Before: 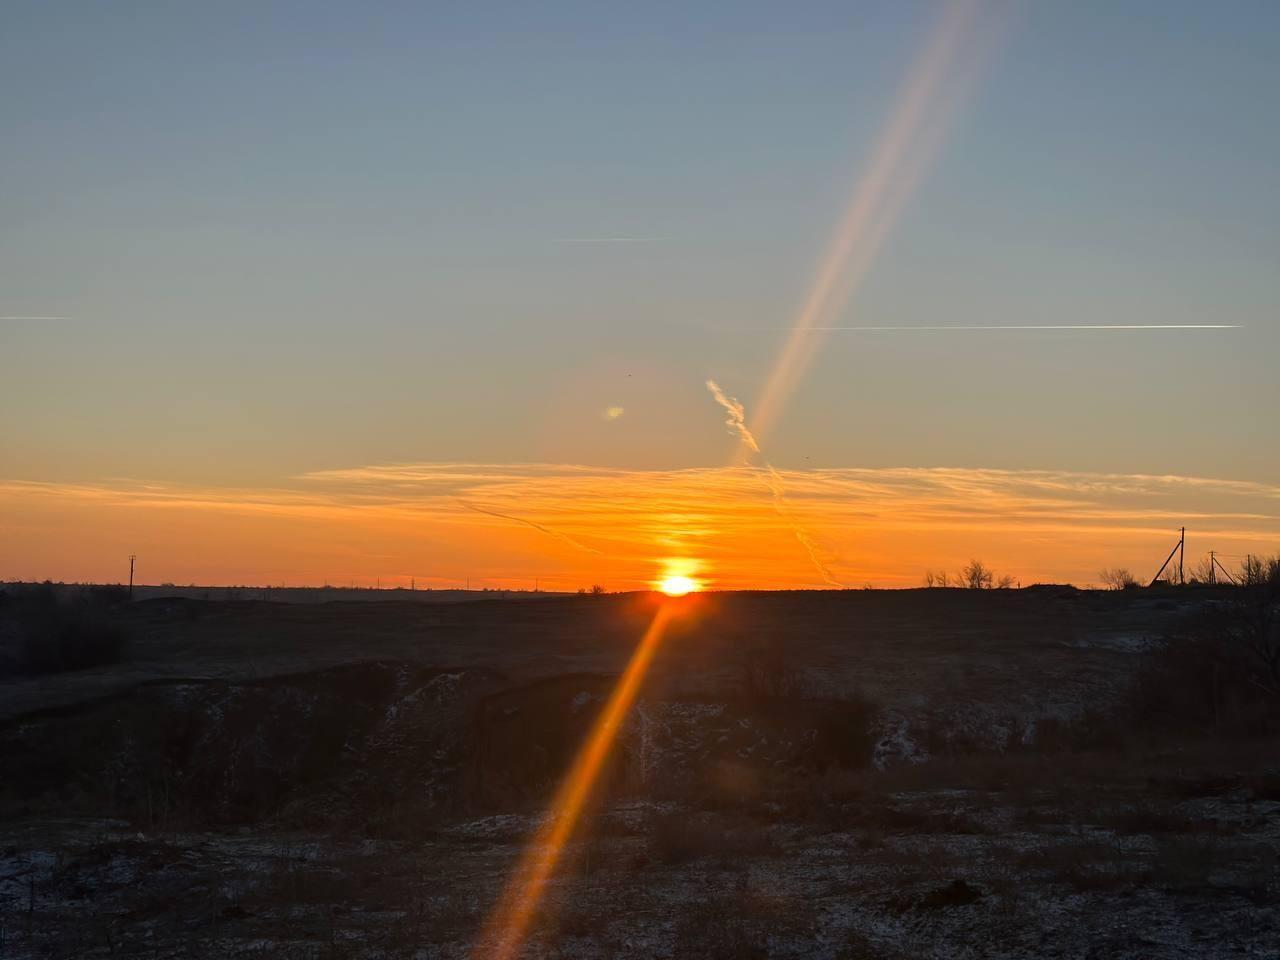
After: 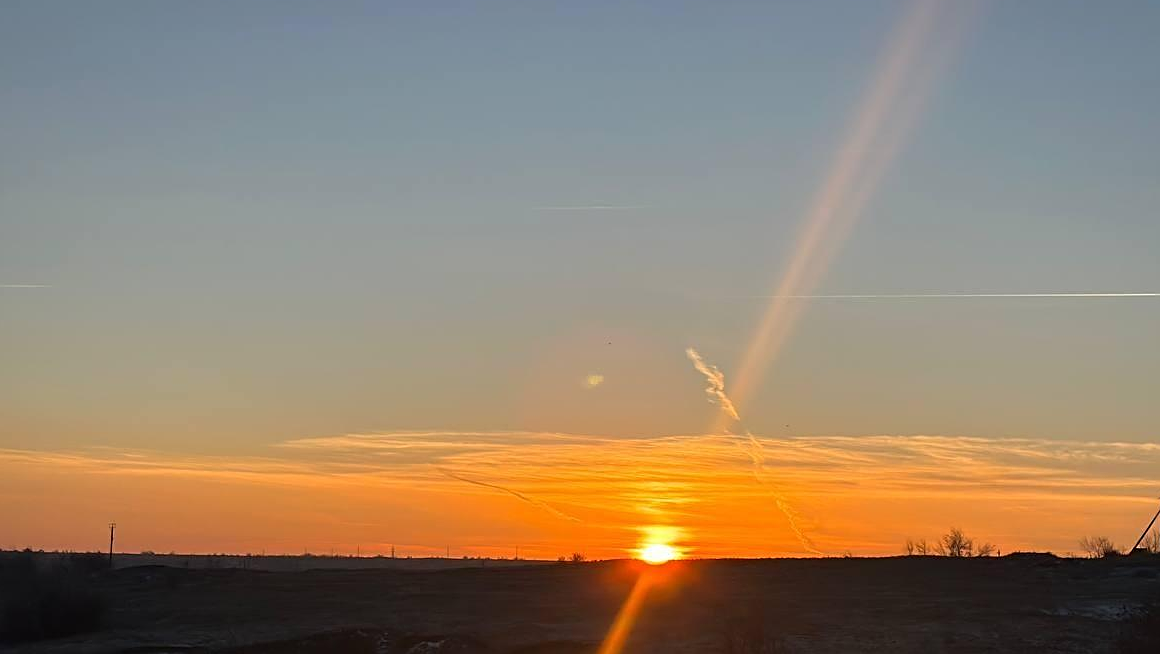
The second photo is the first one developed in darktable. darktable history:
sharpen: on, module defaults
crop: left 1.578%, top 3.379%, right 7.748%, bottom 28.47%
